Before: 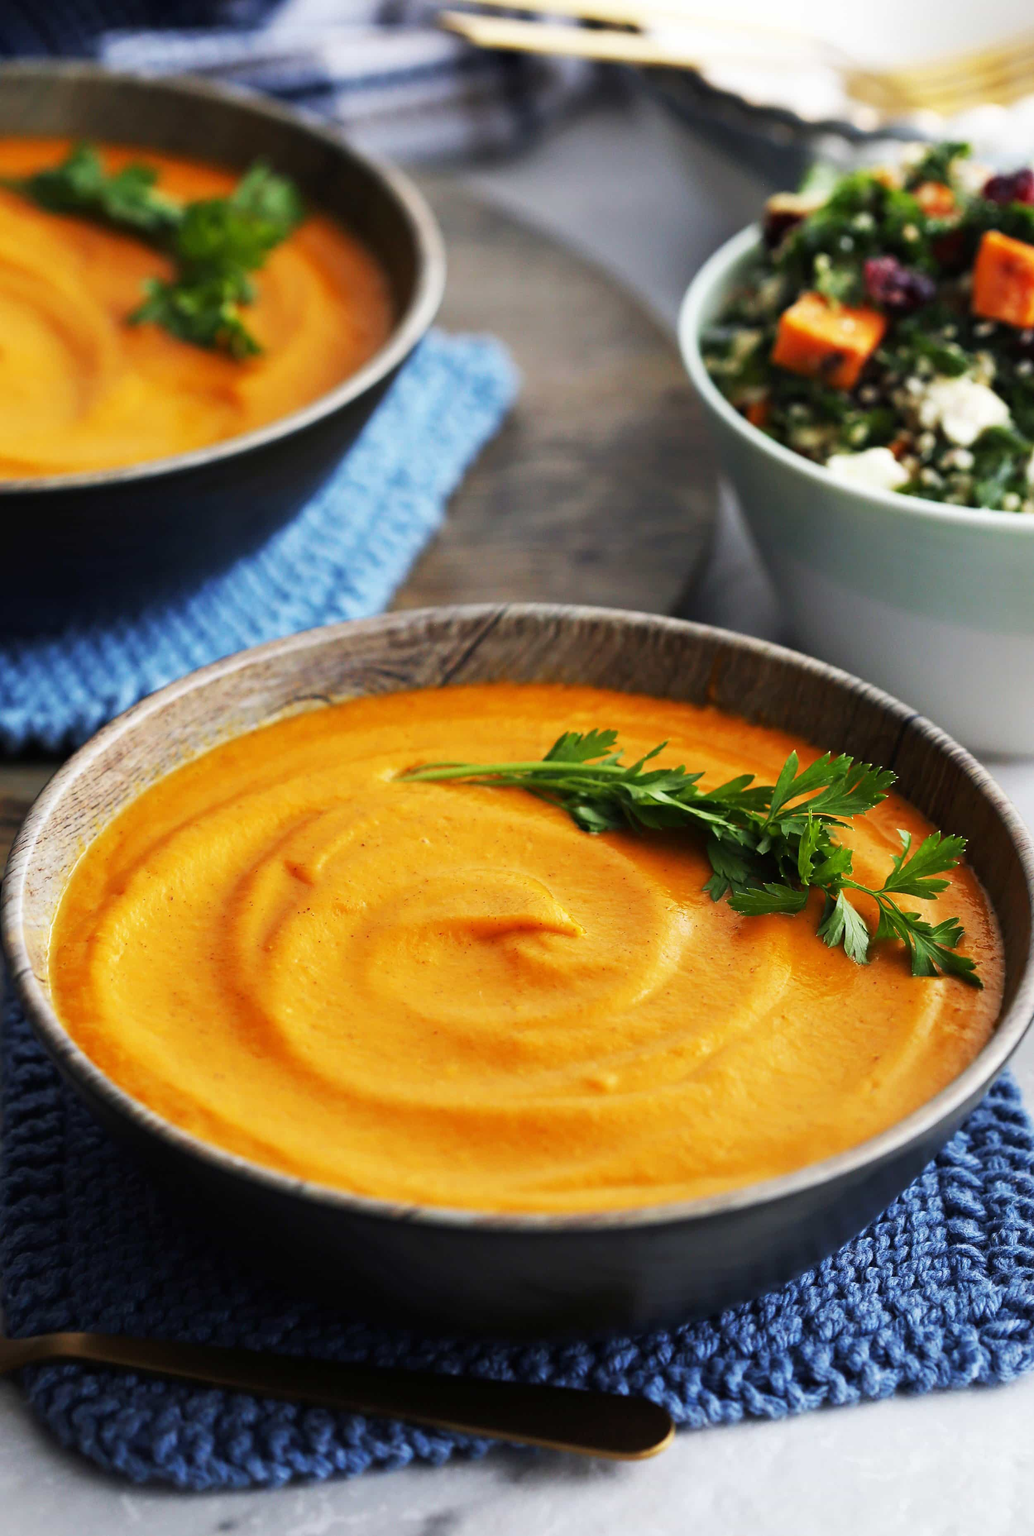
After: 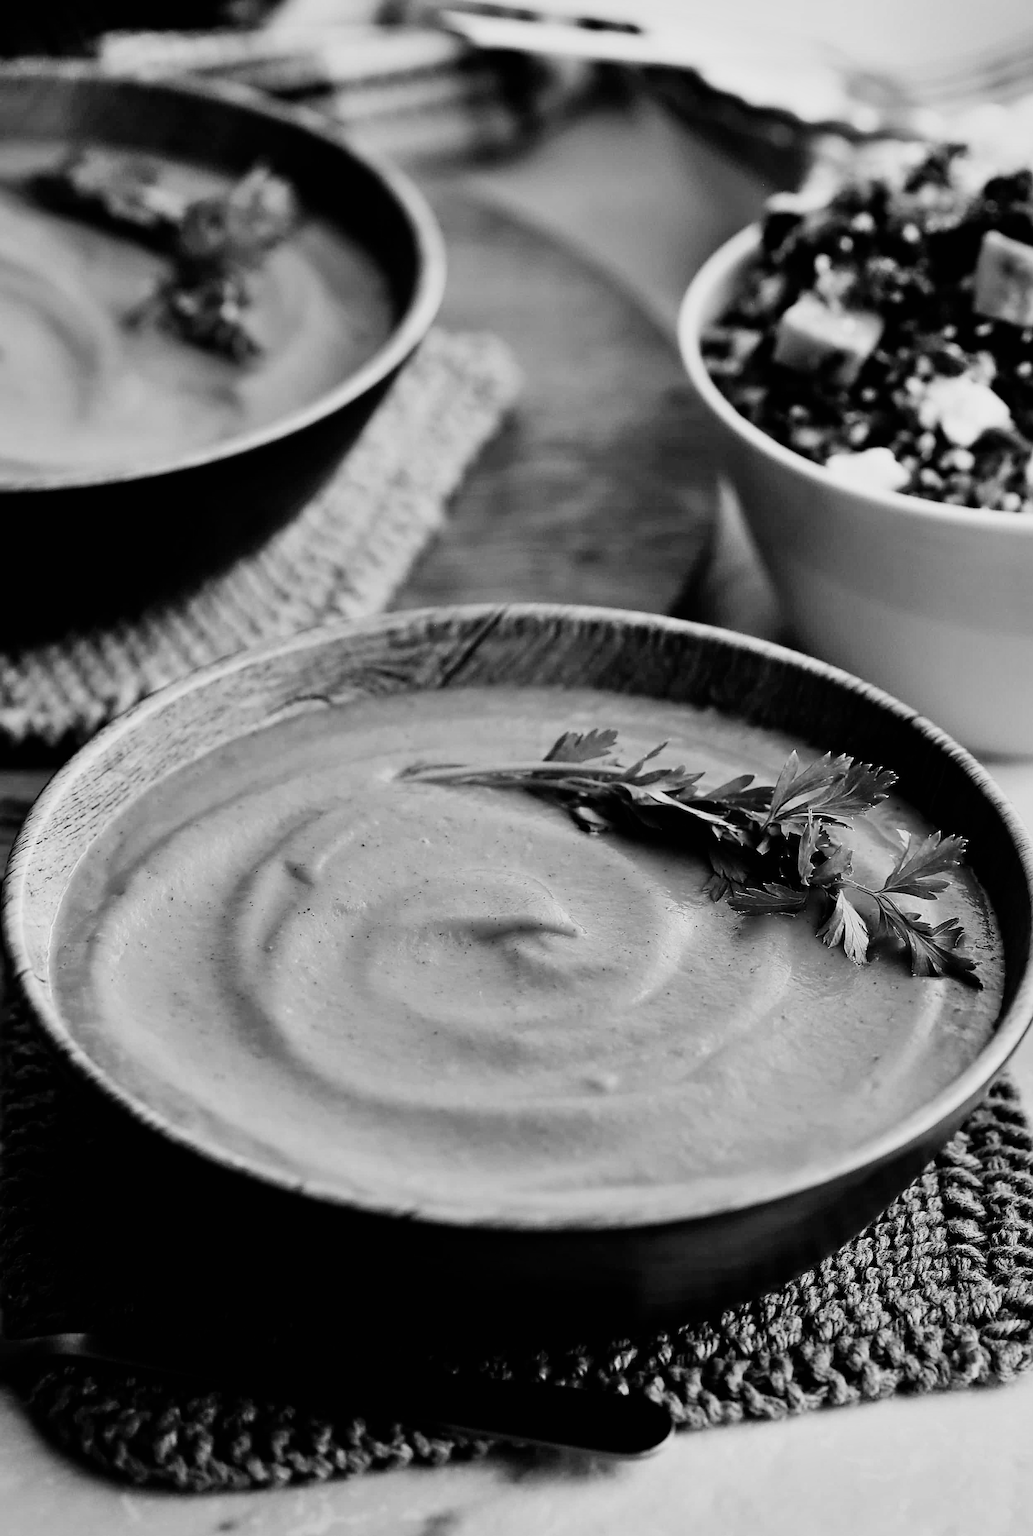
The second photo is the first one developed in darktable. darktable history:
shadows and highlights: low approximation 0.01, soften with gaussian
sharpen: amount 0.596
filmic rgb: black relative exposure -5.11 EV, white relative exposure 3.55 EV, hardness 3.17, contrast 1.299, highlights saturation mix -49.61%, preserve chrominance no, color science v3 (2019), use custom middle-gray values true
